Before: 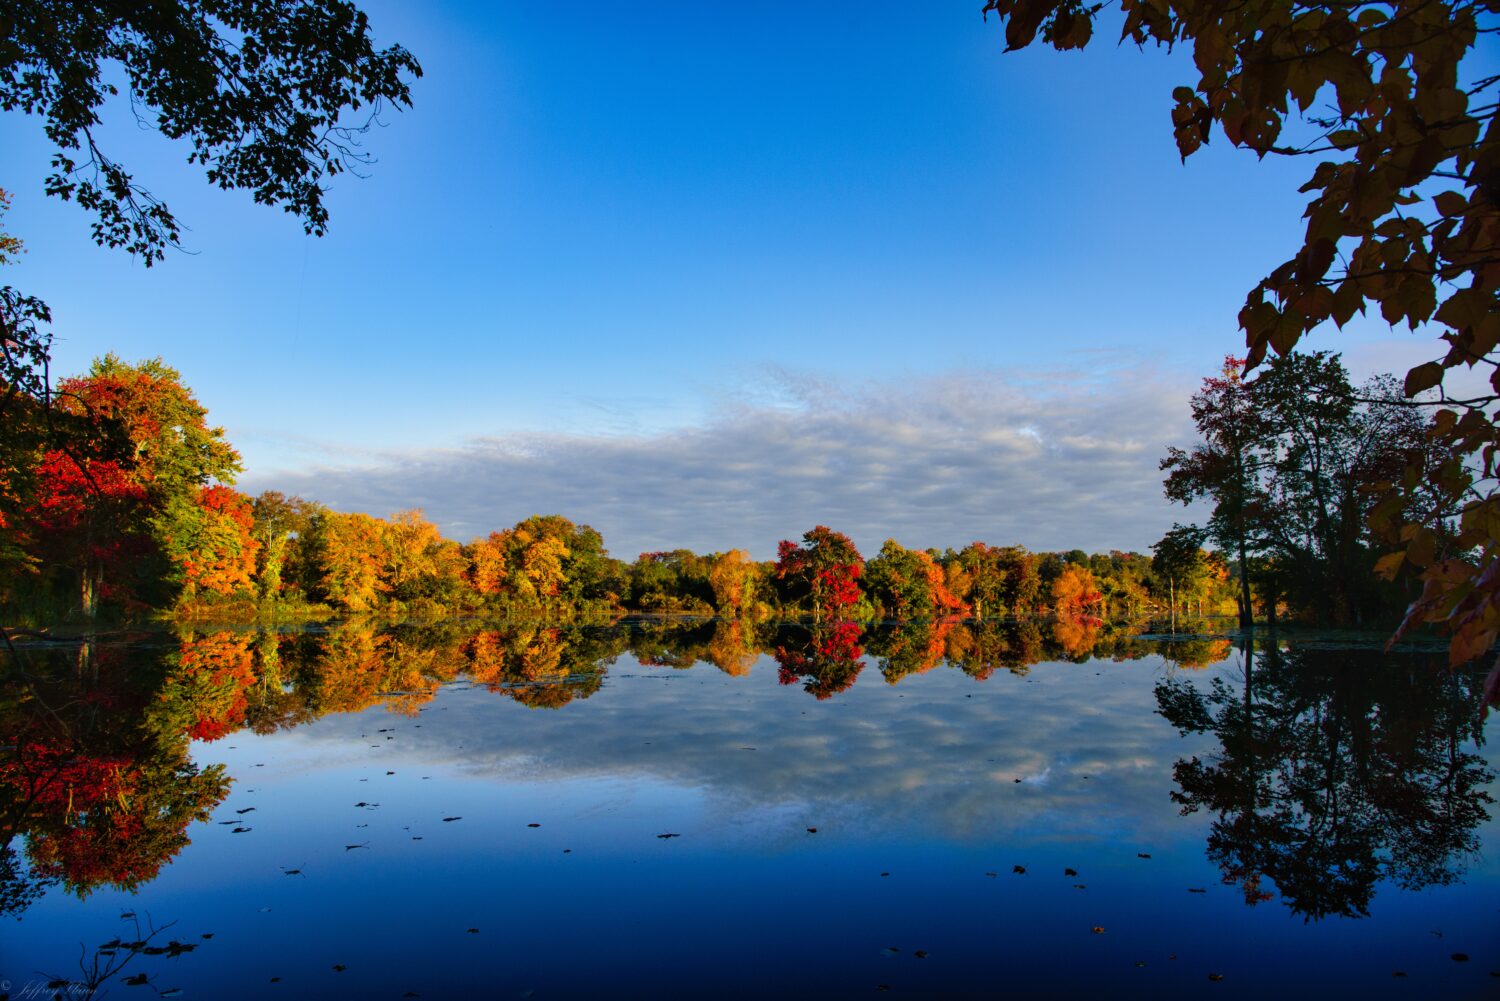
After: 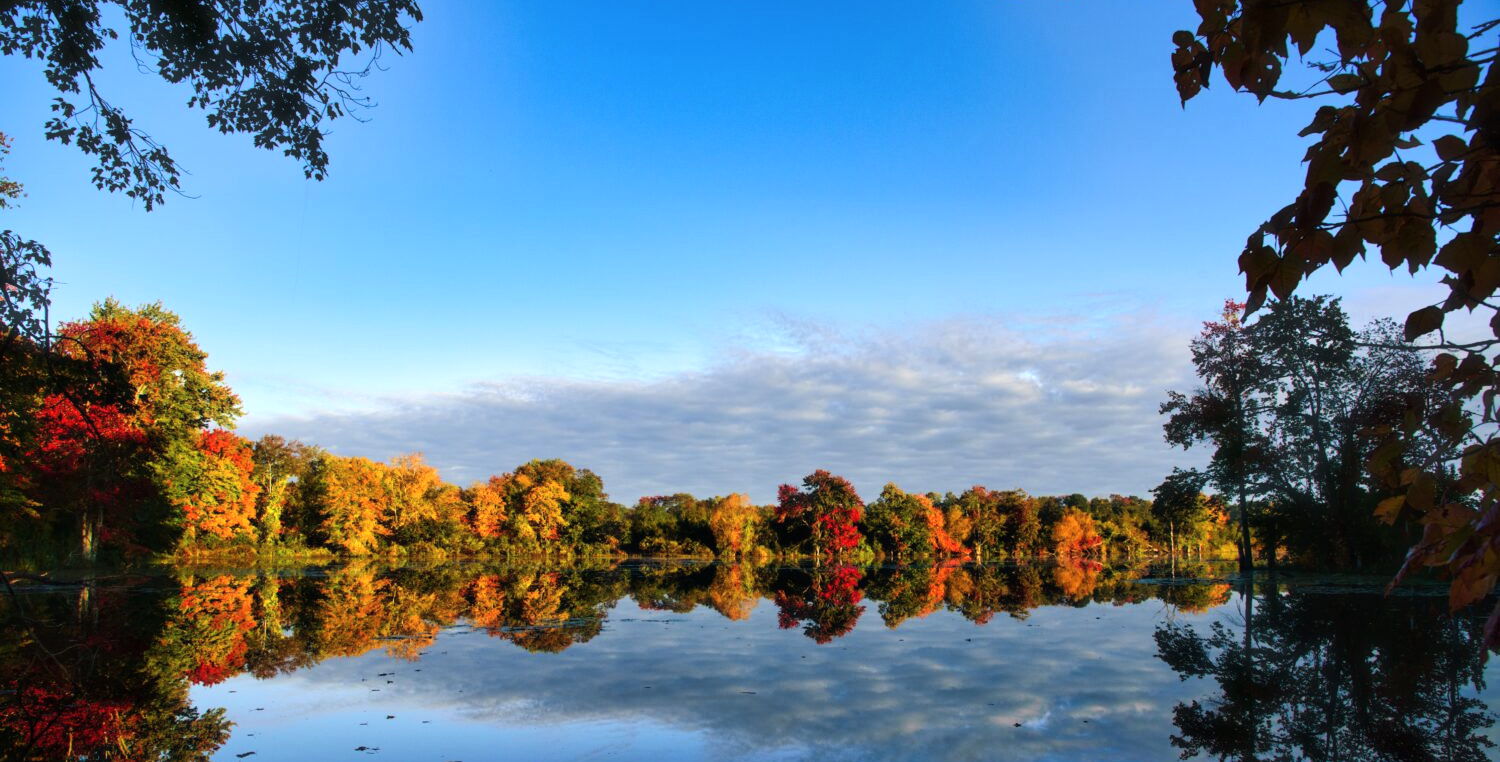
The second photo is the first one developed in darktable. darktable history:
crop: top 5.648%, bottom 18.177%
haze removal: strength -0.092, compatibility mode true, adaptive false
tone equalizer: -8 EV -0.406 EV, -7 EV -0.377 EV, -6 EV -0.307 EV, -5 EV -0.255 EV, -3 EV 0.251 EV, -2 EV 0.356 EV, -1 EV 0.401 EV, +0 EV 0.419 EV, edges refinement/feathering 500, mask exposure compensation -1.57 EV, preserve details no
local contrast: mode bilateral grid, contrast 11, coarseness 26, detail 111%, midtone range 0.2
